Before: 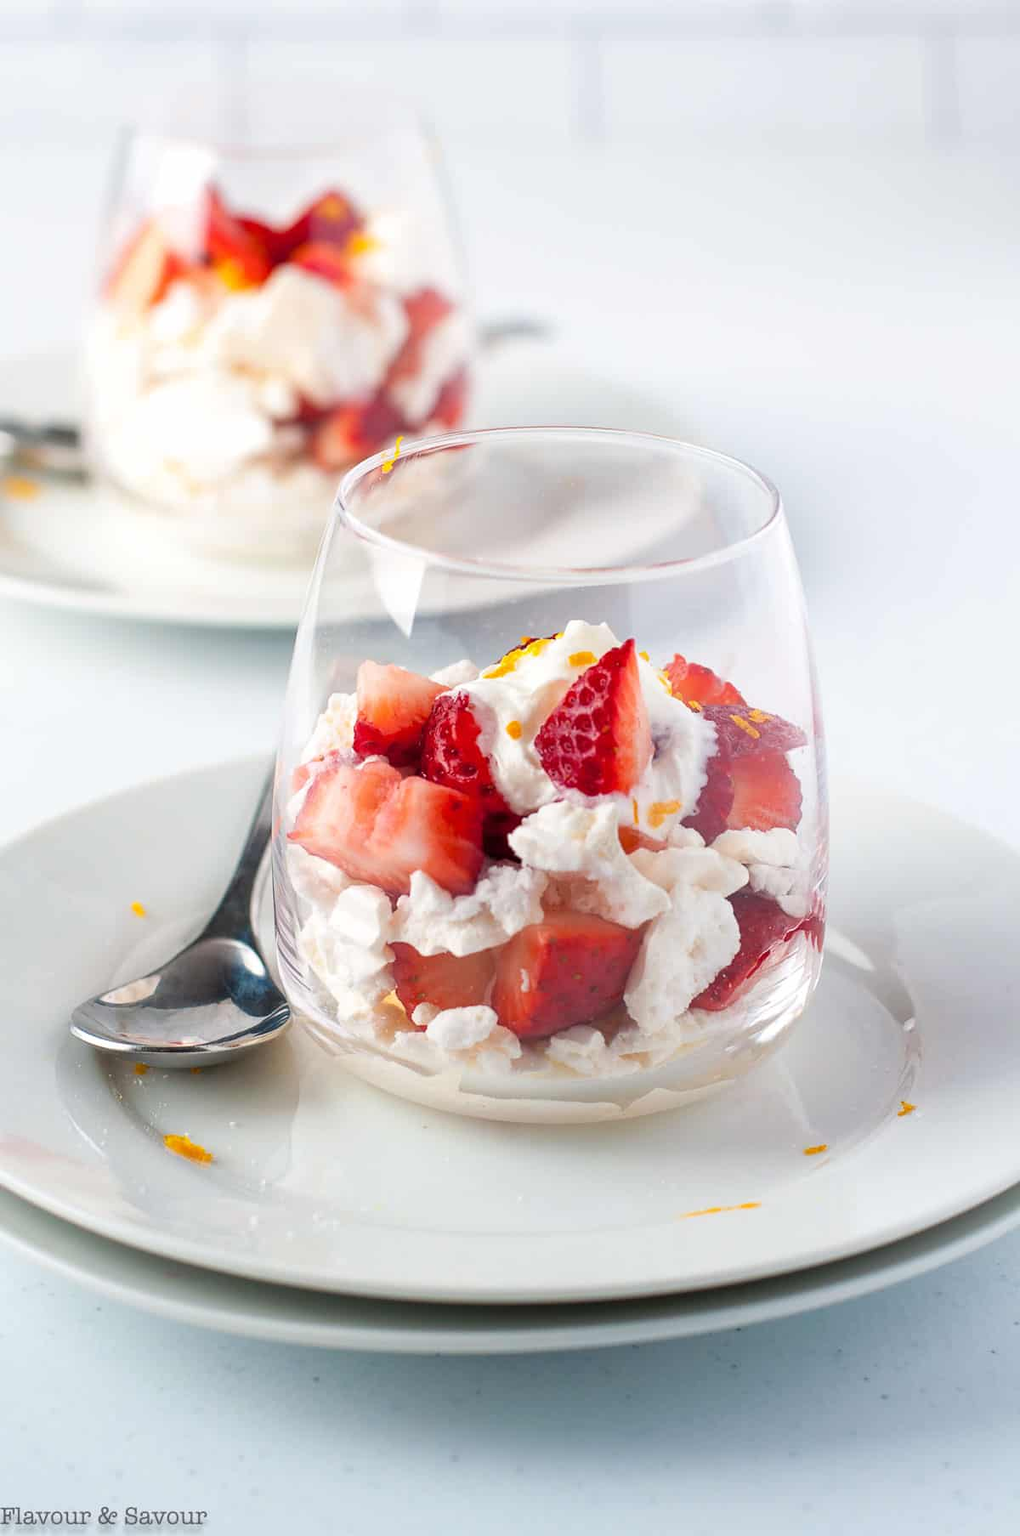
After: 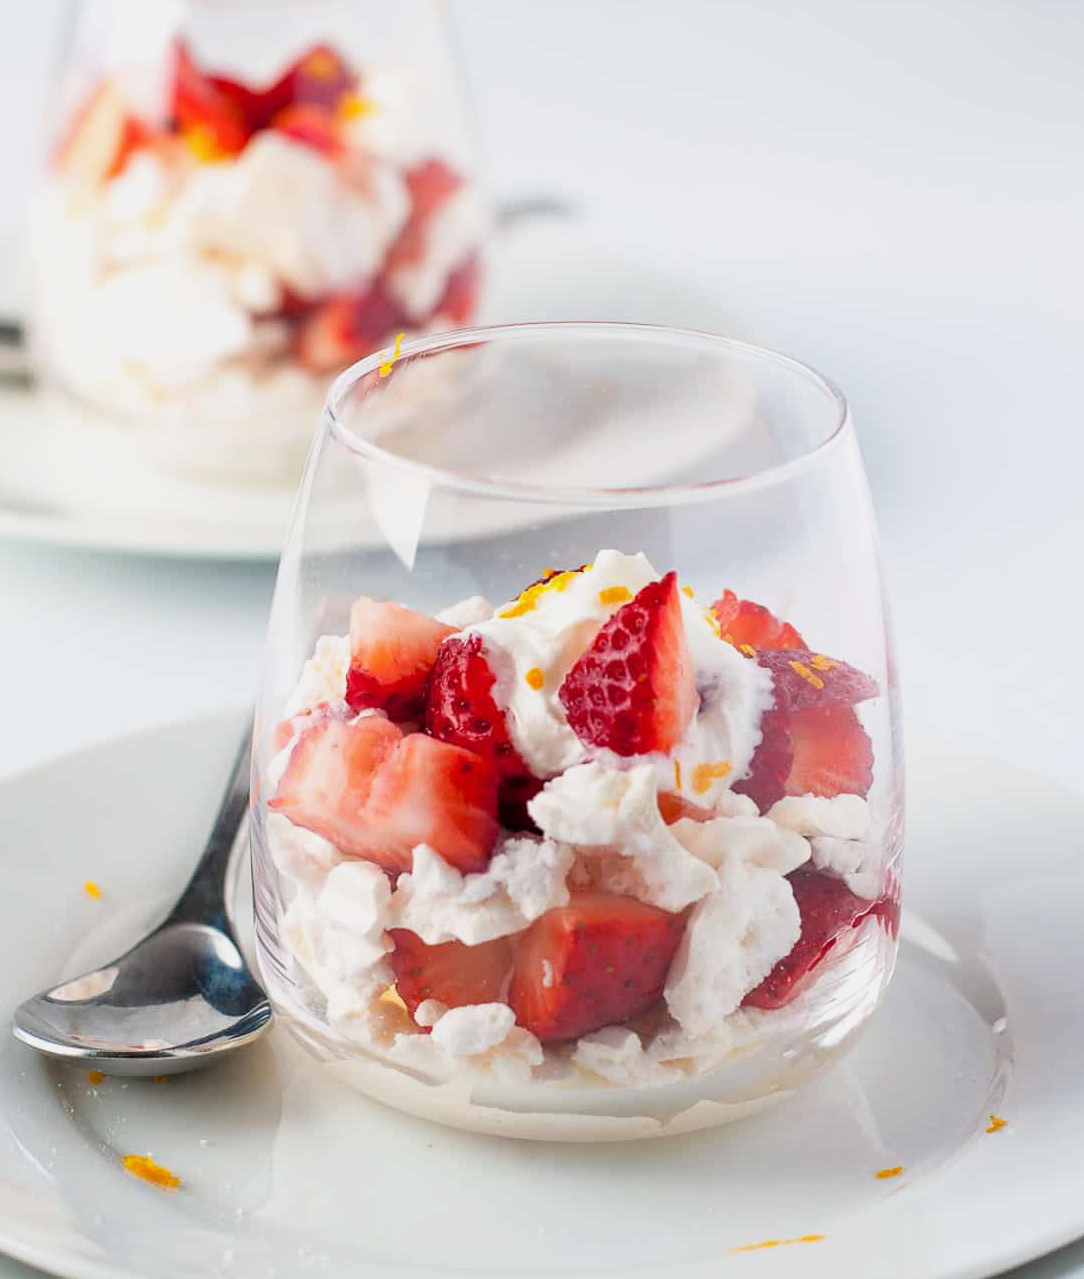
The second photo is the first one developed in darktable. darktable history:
filmic rgb: black relative exposure -9.57 EV, white relative exposure 3.03 EV, threshold 2.99 EV, hardness 6.09, enable highlight reconstruction true
crop: left 5.907%, top 10.015%, right 3.744%, bottom 19.203%
